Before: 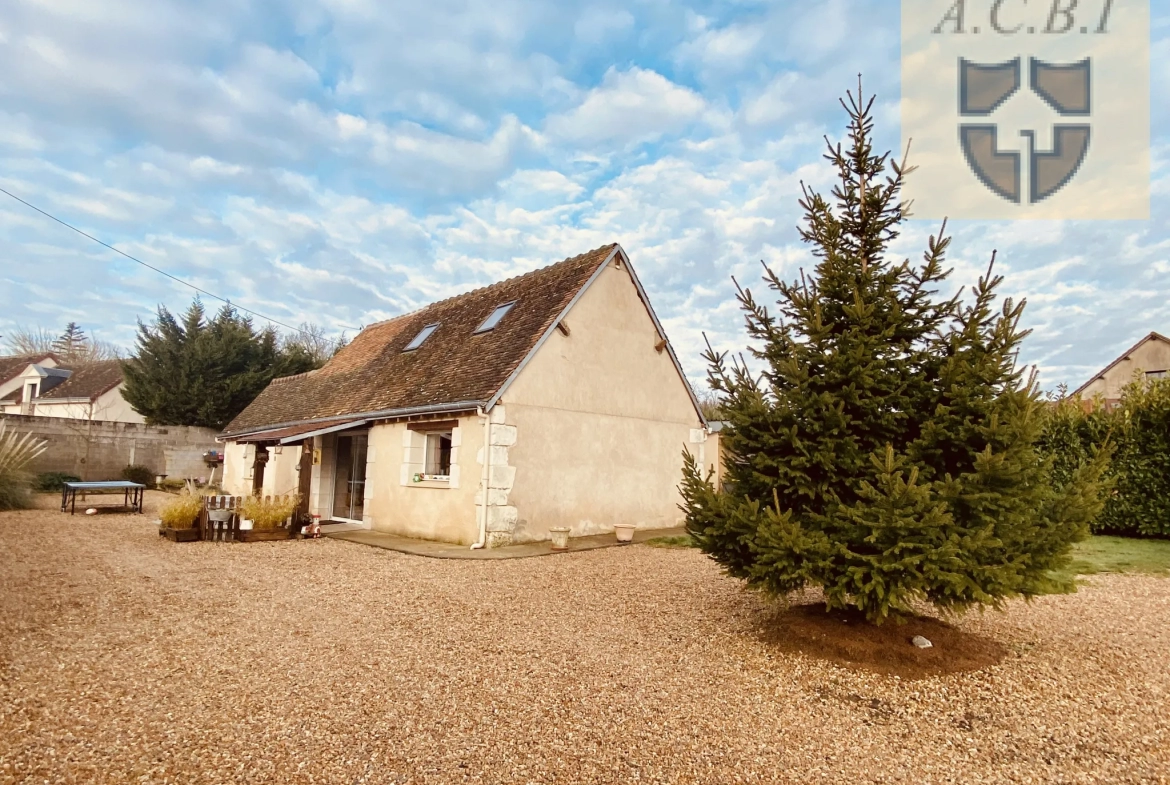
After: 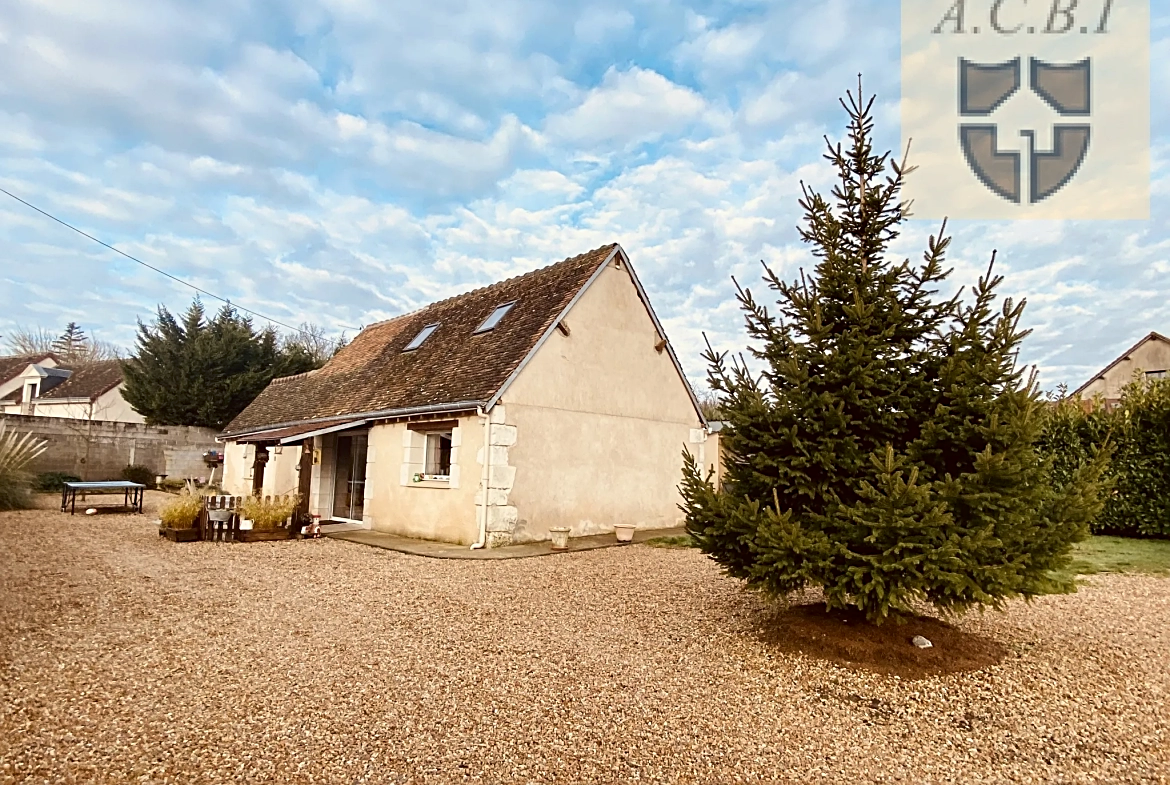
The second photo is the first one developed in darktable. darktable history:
base curve: curves: ch0 [(0, 0) (0.303, 0.277) (1, 1)], exposure shift 0.576
contrast brightness saturation: contrast 0.142
sharpen: on, module defaults
